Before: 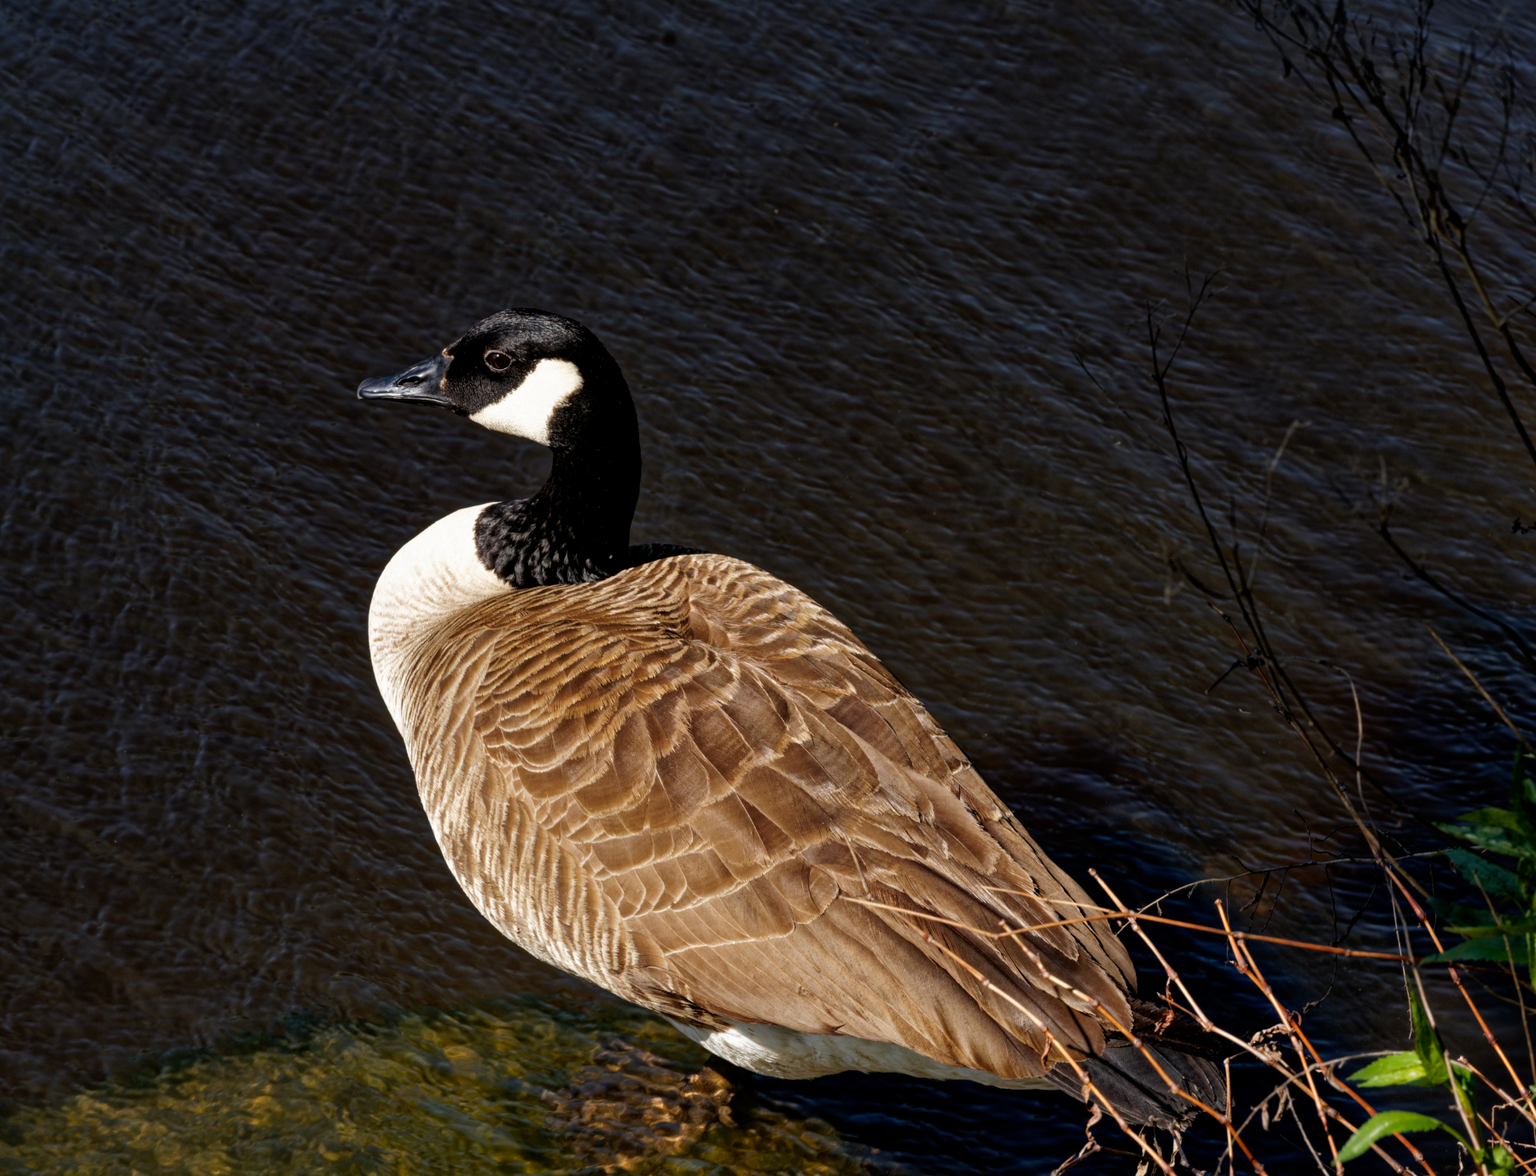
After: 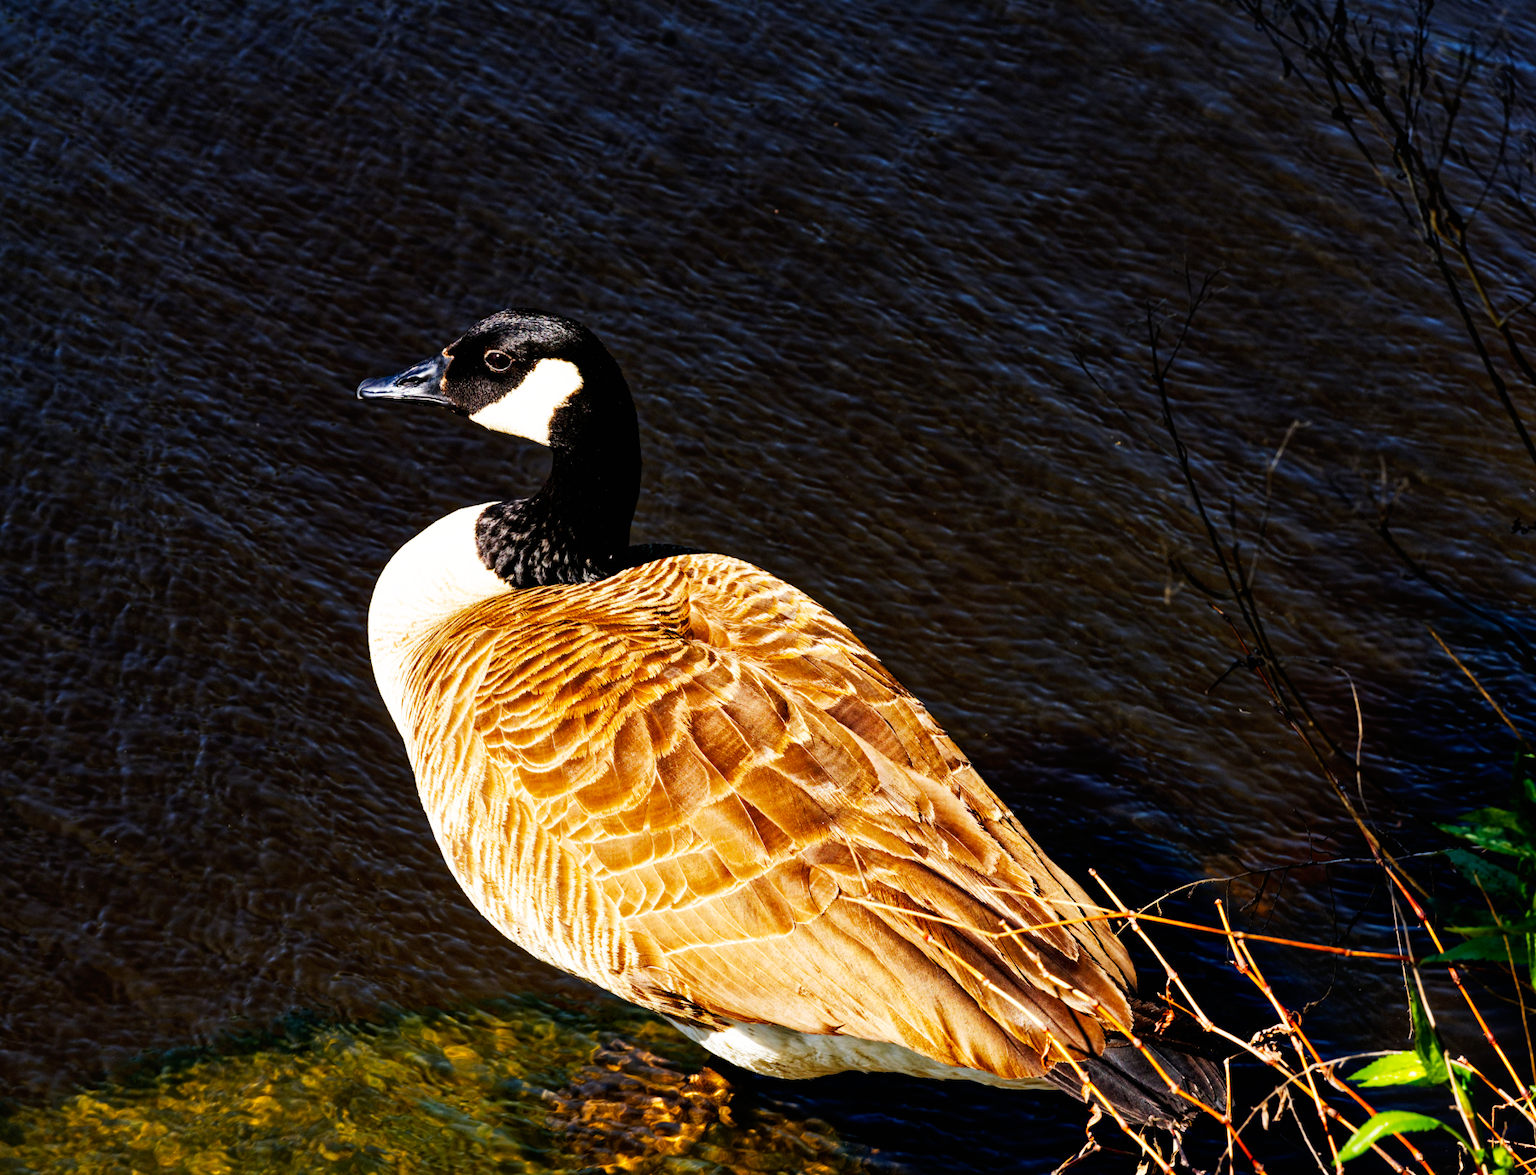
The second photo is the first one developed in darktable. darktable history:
base curve: curves: ch0 [(0, 0) (0.007, 0.004) (0.027, 0.03) (0.046, 0.07) (0.207, 0.54) (0.442, 0.872) (0.673, 0.972) (1, 1)], preserve colors none
color balance rgb: perceptual saturation grading › global saturation 25.208%
